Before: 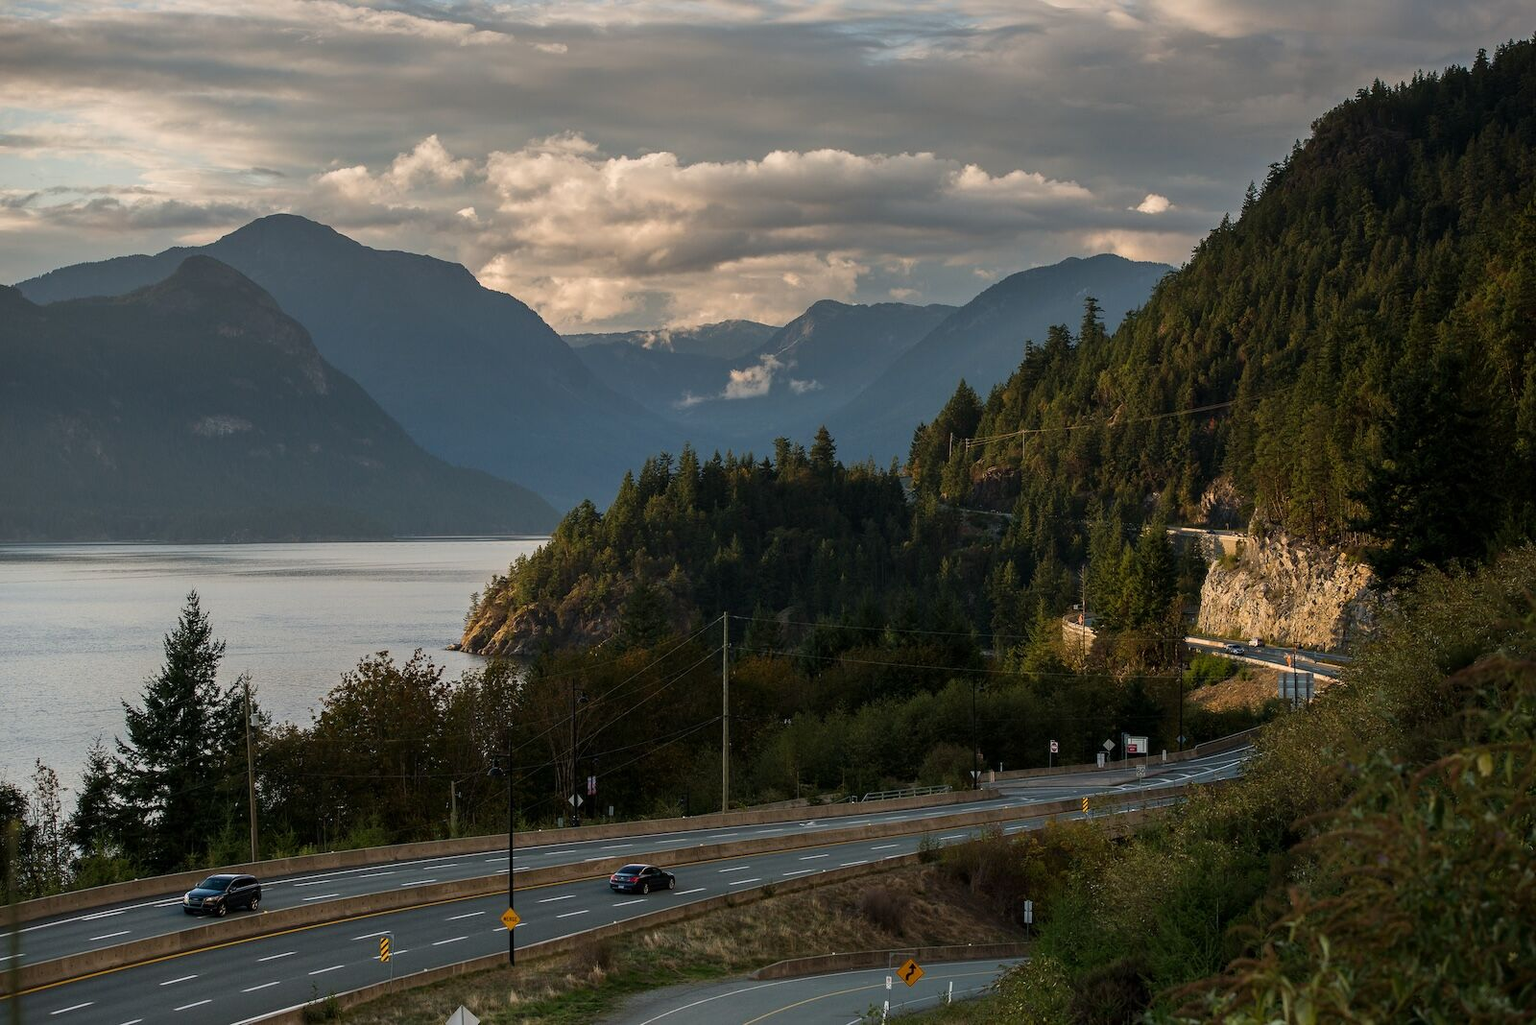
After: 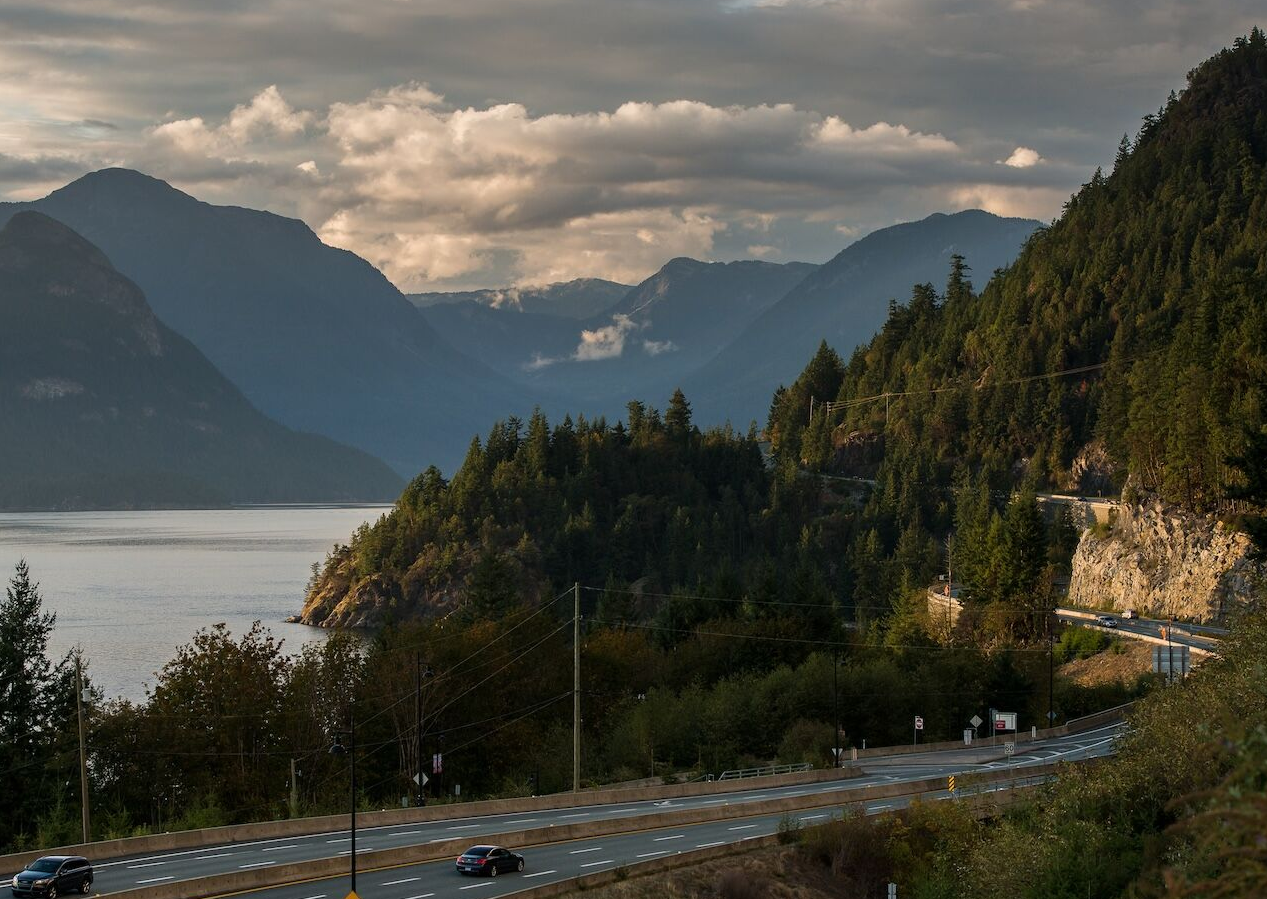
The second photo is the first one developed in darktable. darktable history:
crop: left 11.208%, top 5.166%, right 9.597%, bottom 10.577%
